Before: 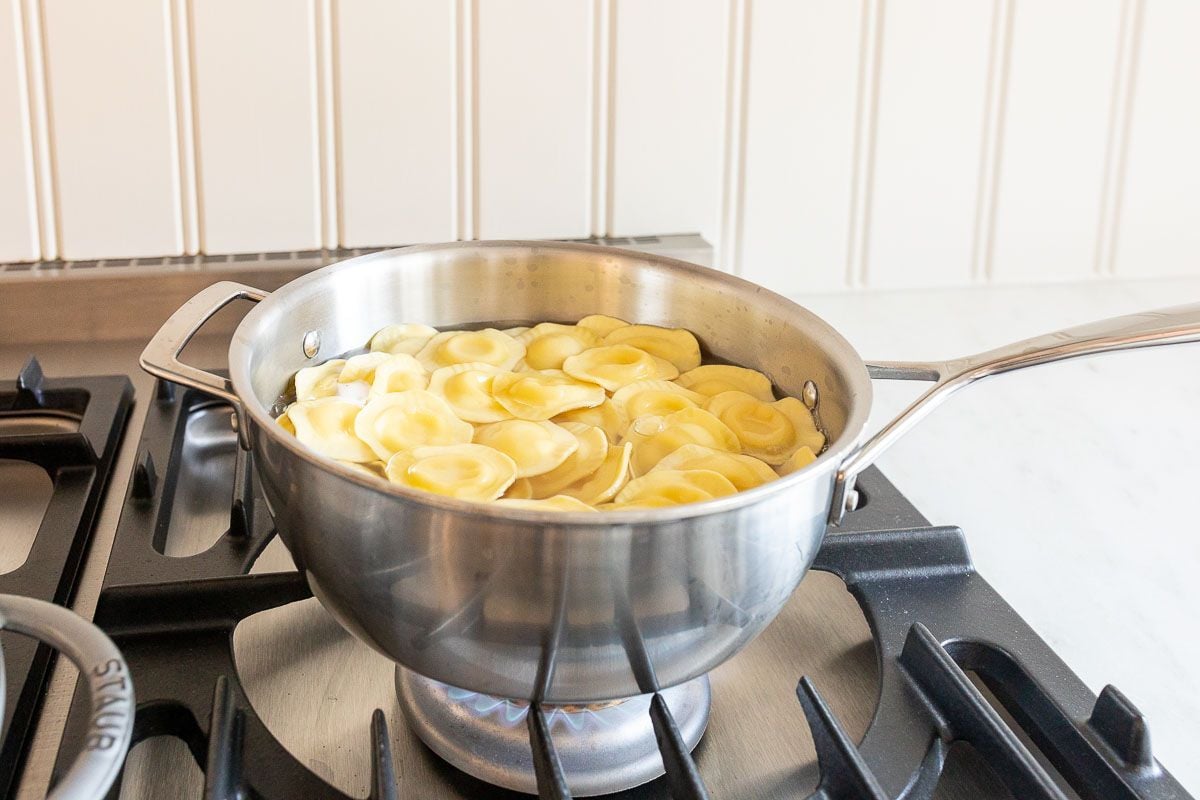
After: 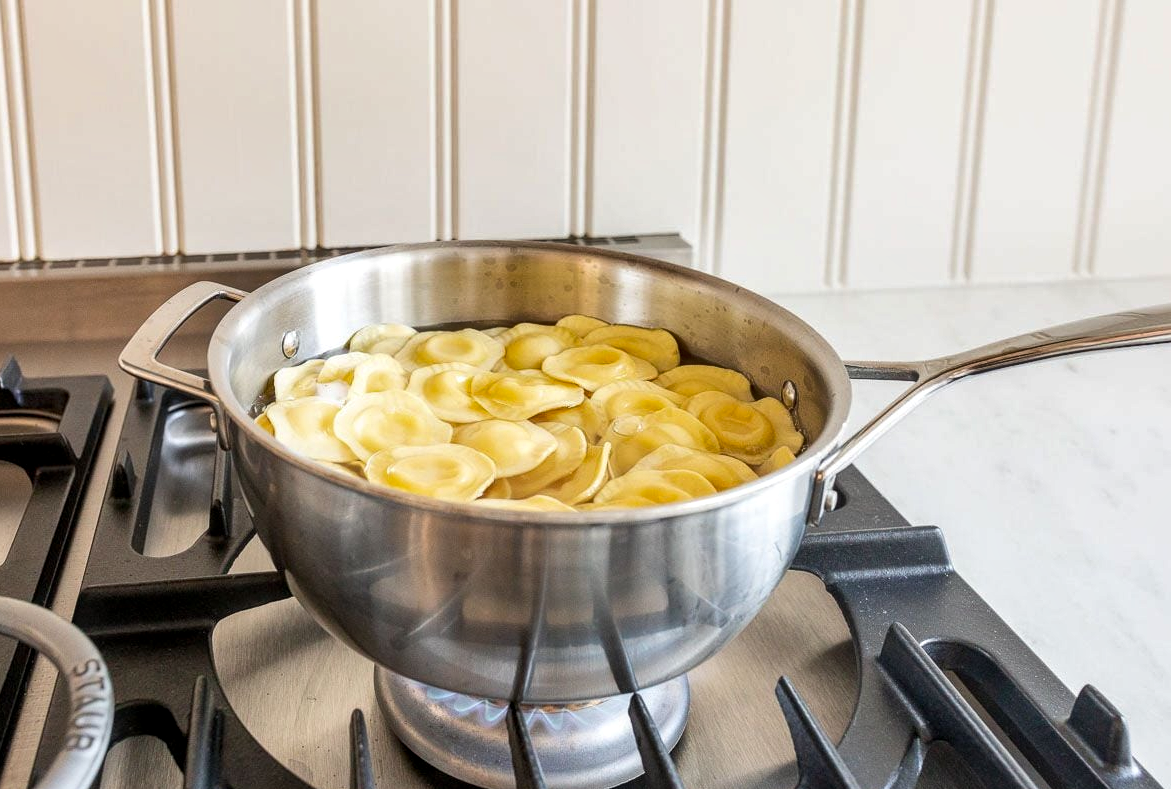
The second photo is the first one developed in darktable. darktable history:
crop and rotate: left 1.774%, right 0.633%, bottom 1.28%
shadows and highlights: low approximation 0.01, soften with gaussian
local contrast: on, module defaults
